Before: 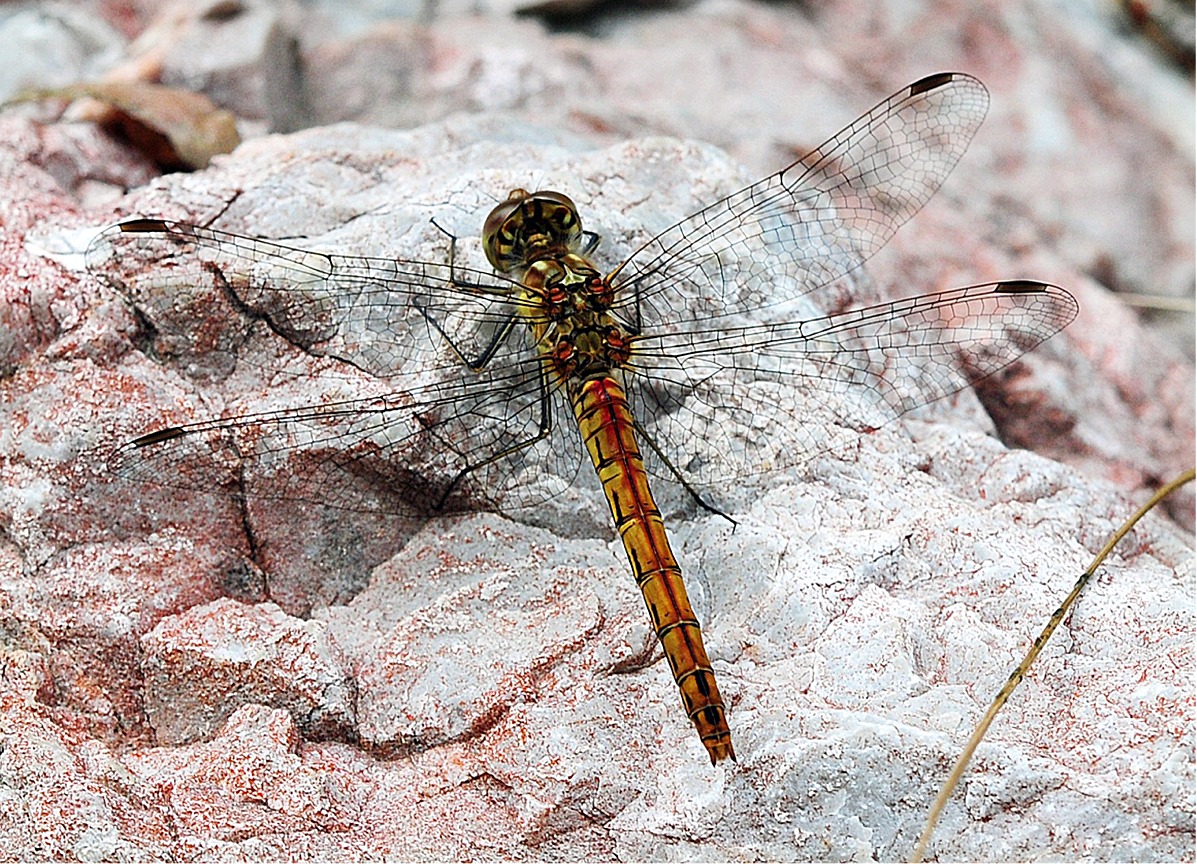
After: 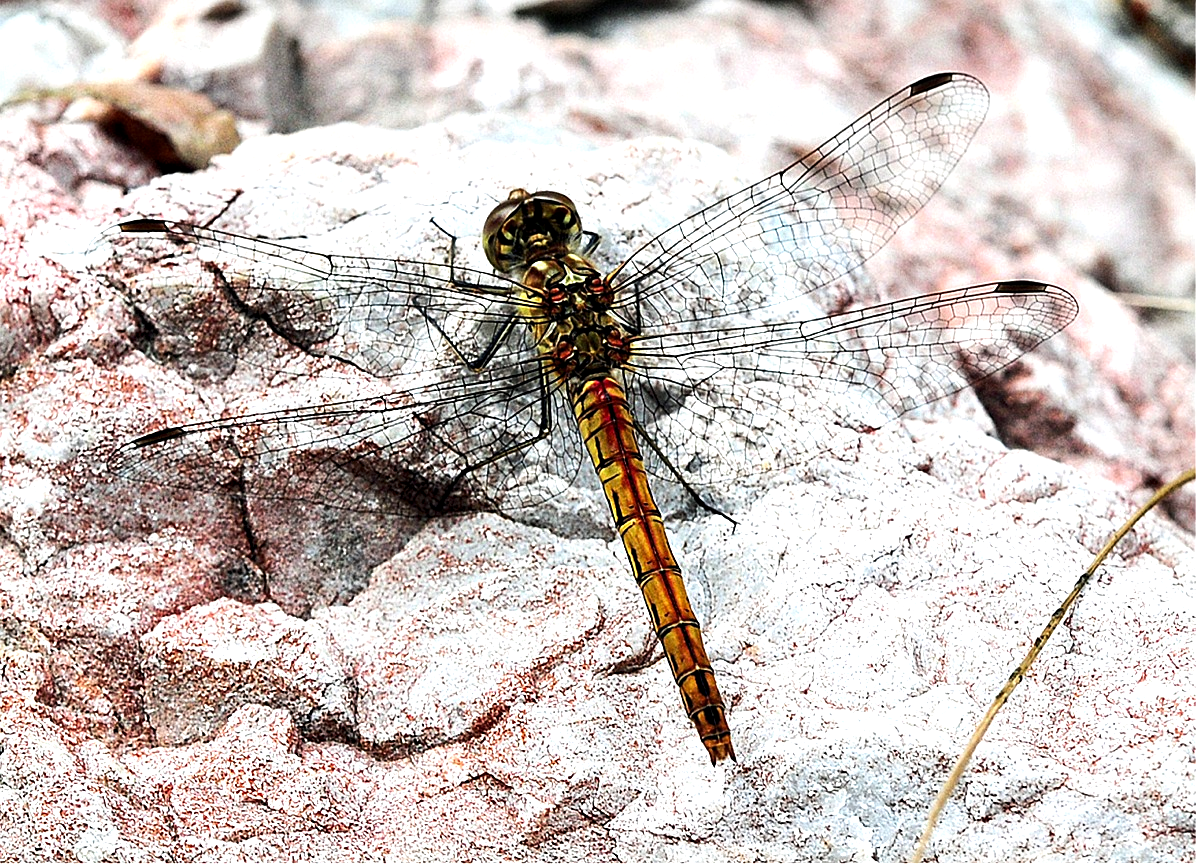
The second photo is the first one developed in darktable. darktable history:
tone equalizer: -8 EV -0.75 EV, -7 EV -0.7 EV, -6 EV -0.6 EV, -5 EV -0.4 EV, -3 EV 0.4 EV, -2 EV 0.6 EV, -1 EV 0.7 EV, +0 EV 0.75 EV, edges refinement/feathering 500, mask exposure compensation -1.57 EV, preserve details no
contrast equalizer: octaves 7, y [[0.6 ×6], [0.55 ×6], [0 ×6], [0 ×6], [0 ×6]], mix 0.2
